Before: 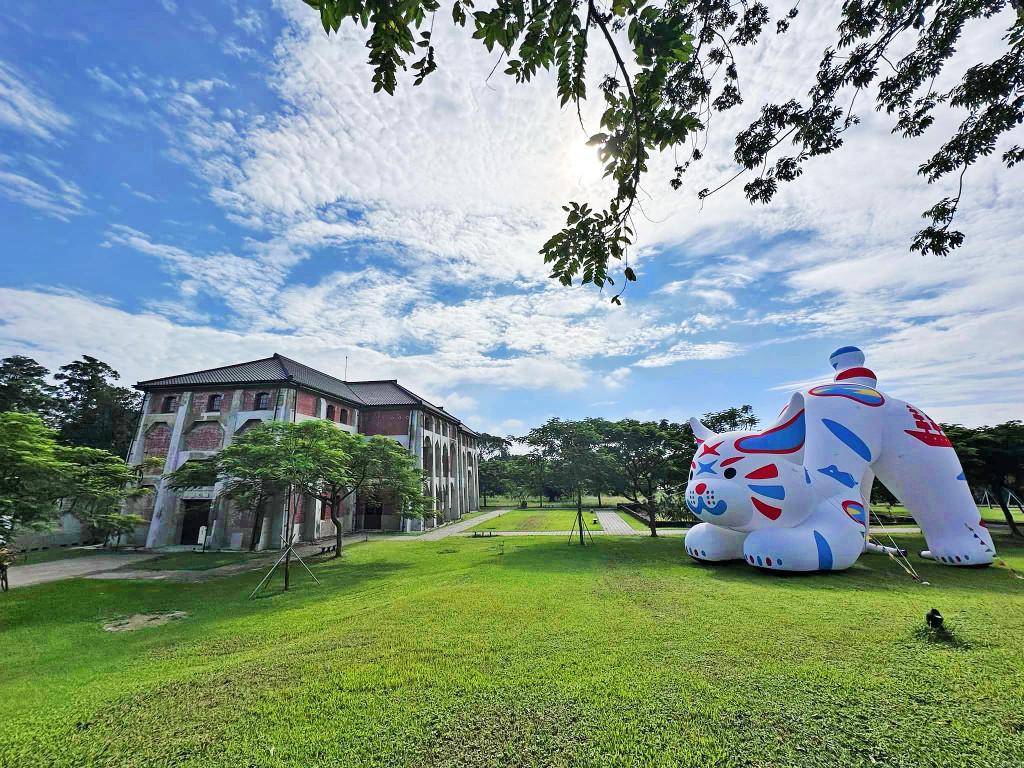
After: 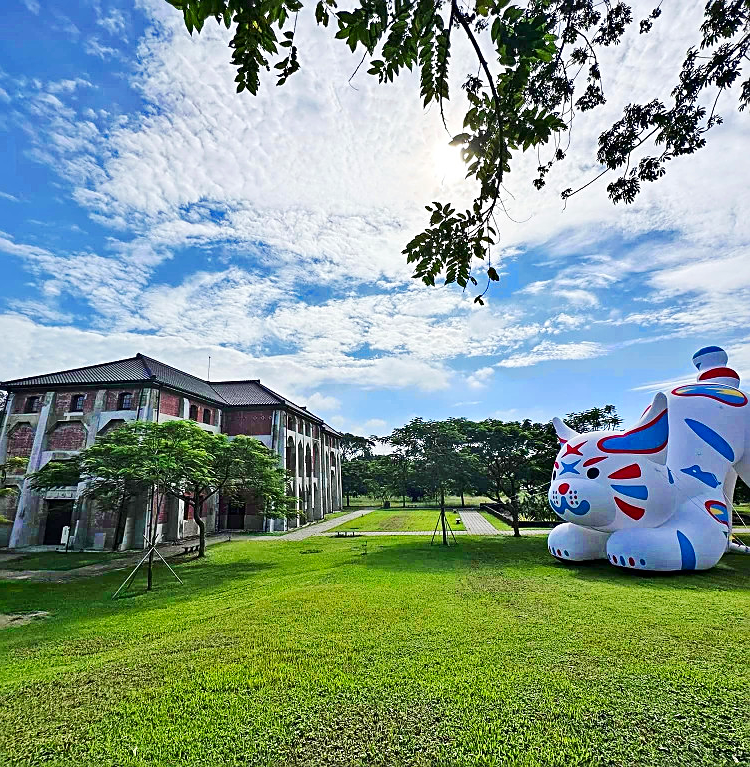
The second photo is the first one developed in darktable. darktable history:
crop: left 13.443%, right 13.31%
sharpen: on, module defaults
contrast brightness saturation: contrast 0.13, brightness -0.05, saturation 0.16
